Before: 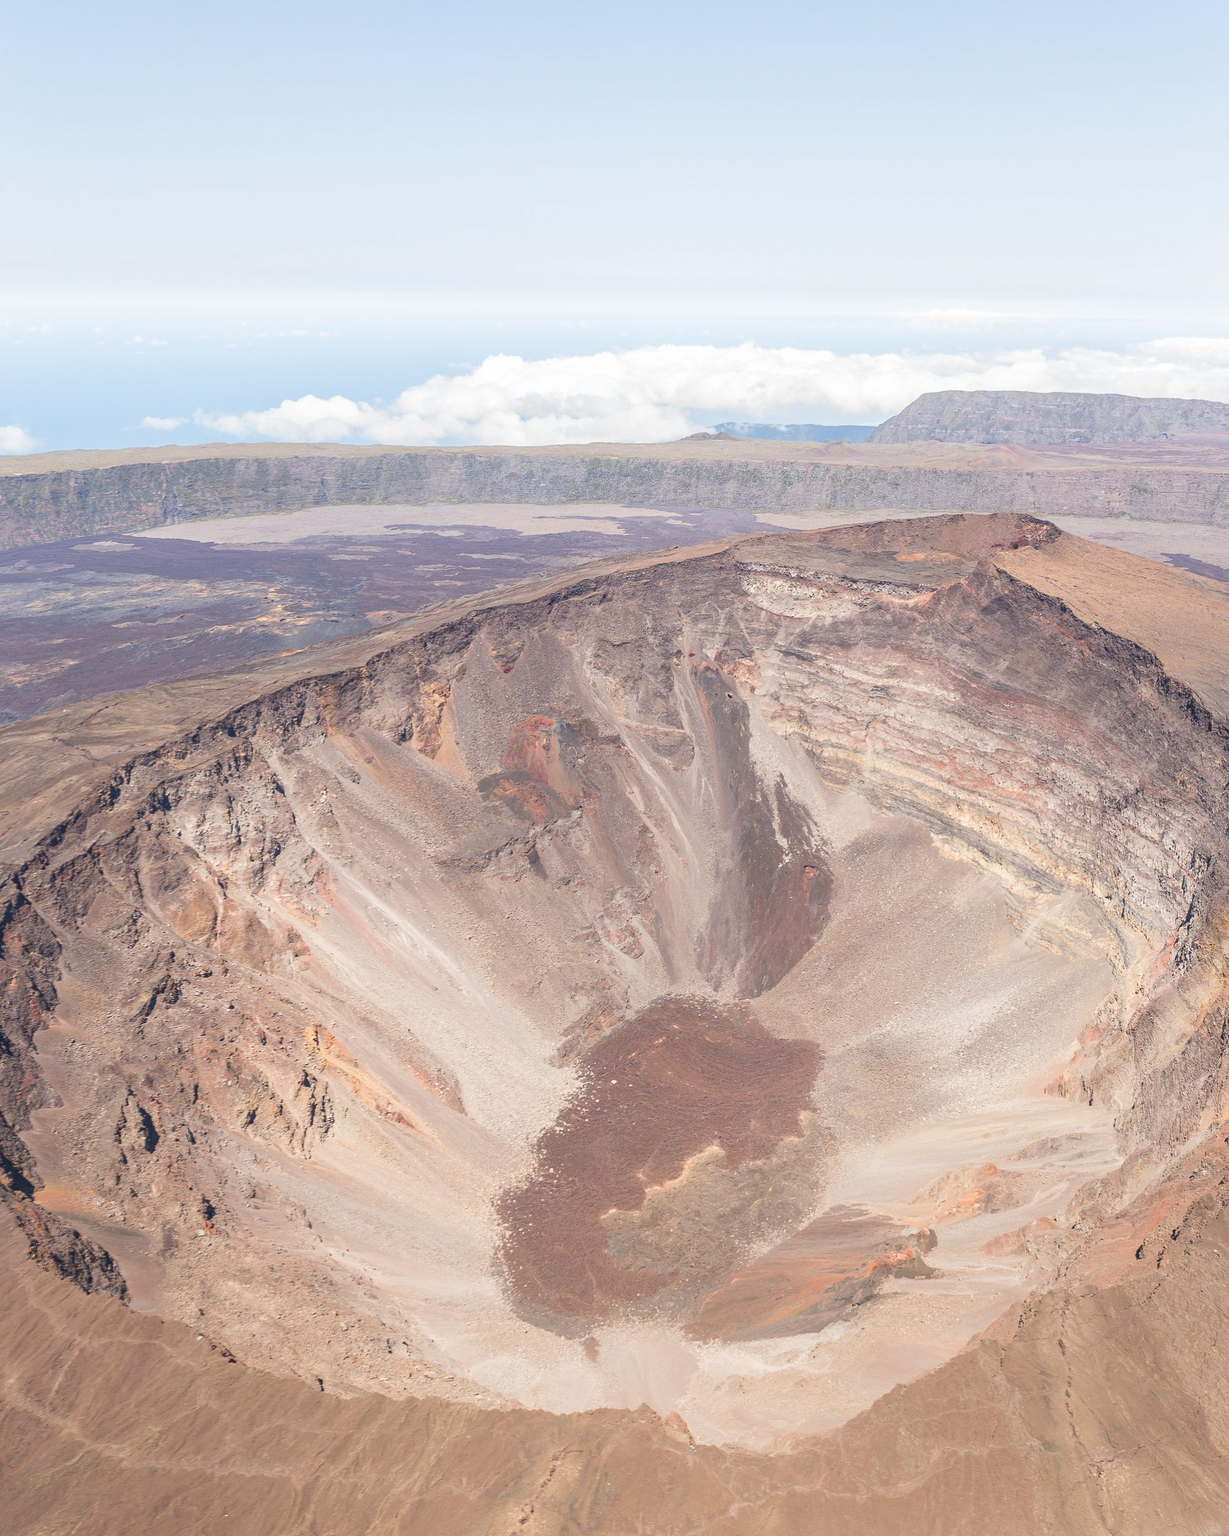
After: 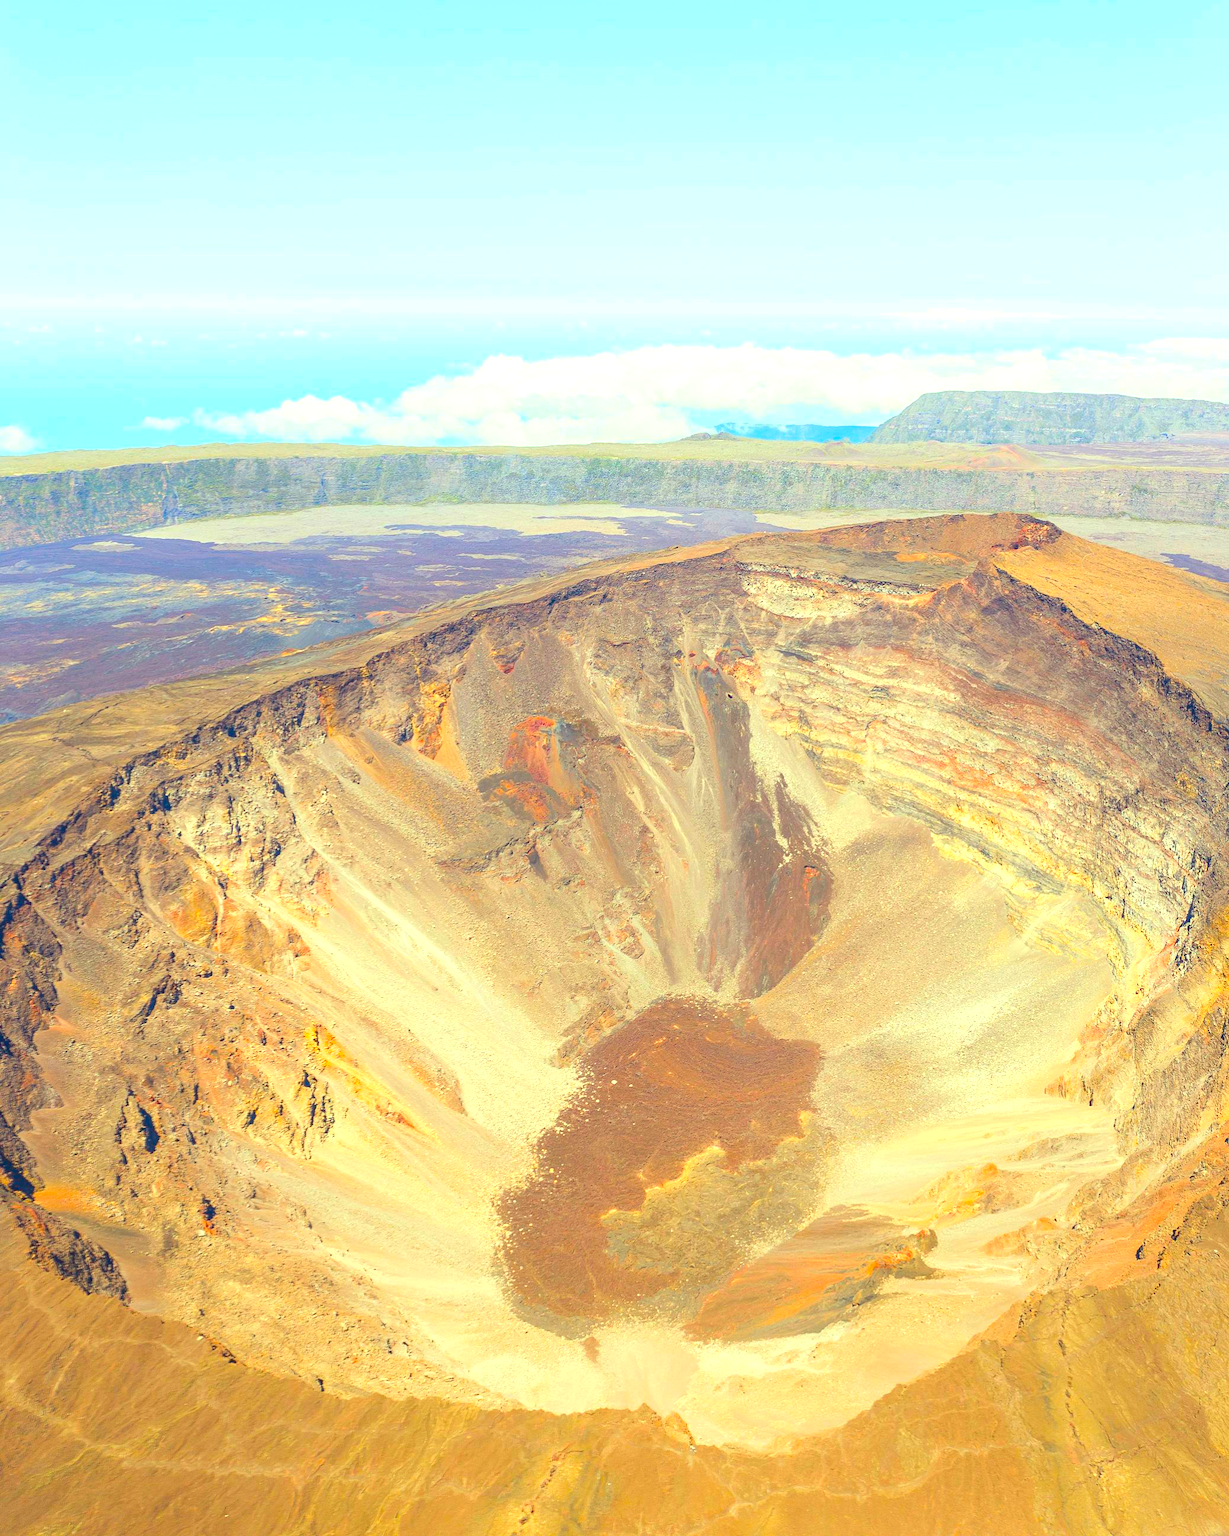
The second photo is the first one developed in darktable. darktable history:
color correction: highlights a* -10.77, highlights b* 9.8, saturation 1.72
exposure: black level correction 0.001, exposure 0.5 EV, compensate exposure bias true, compensate highlight preservation false
color balance rgb: perceptual saturation grading › global saturation 20%, global vibrance 20%
